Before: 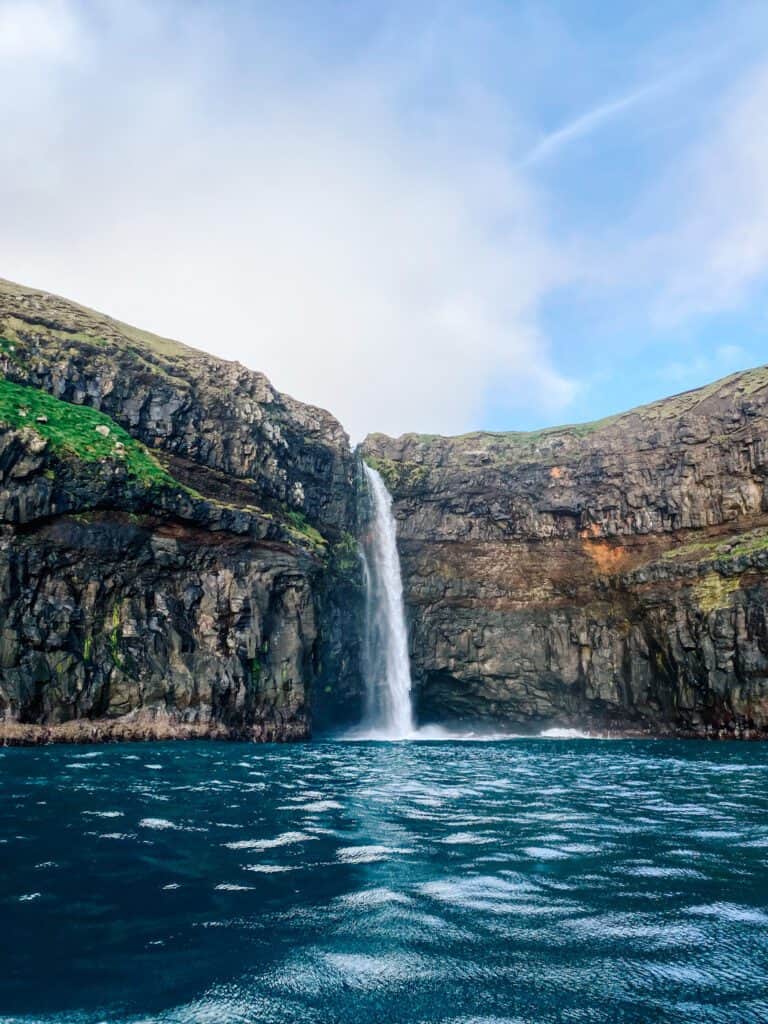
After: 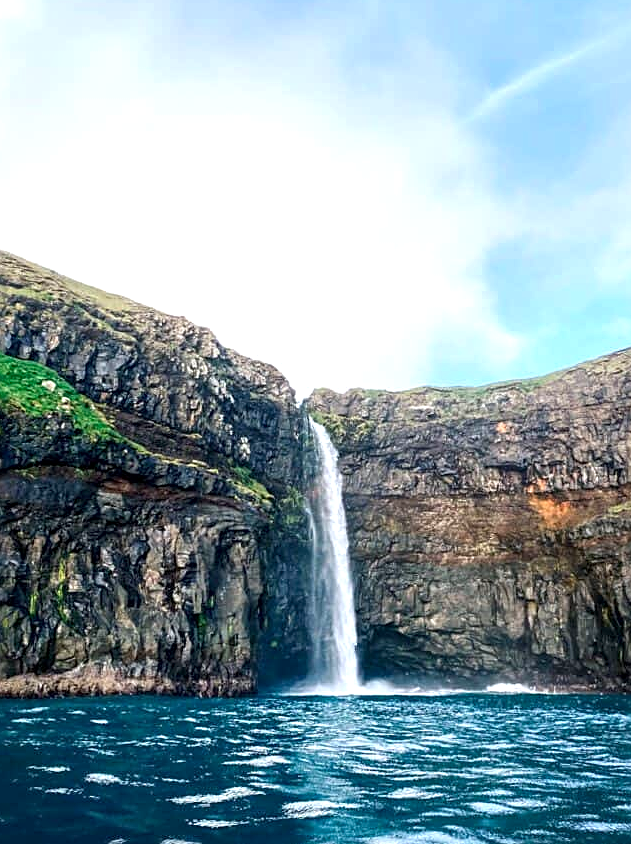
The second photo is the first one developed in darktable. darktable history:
exposure: black level correction 0.001, exposure 0.499 EV, compensate exposure bias true, compensate highlight preservation false
contrast brightness saturation: contrast -0.025, brightness -0.011, saturation 0.035
sharpen: on, module defaults
local contrast: highlights 100%, shadows 102%, detail 120%, midtone range 0.2
crop and rotate: left 7.151%, top 4.447%, right 10.558%, bottom 13.037%
